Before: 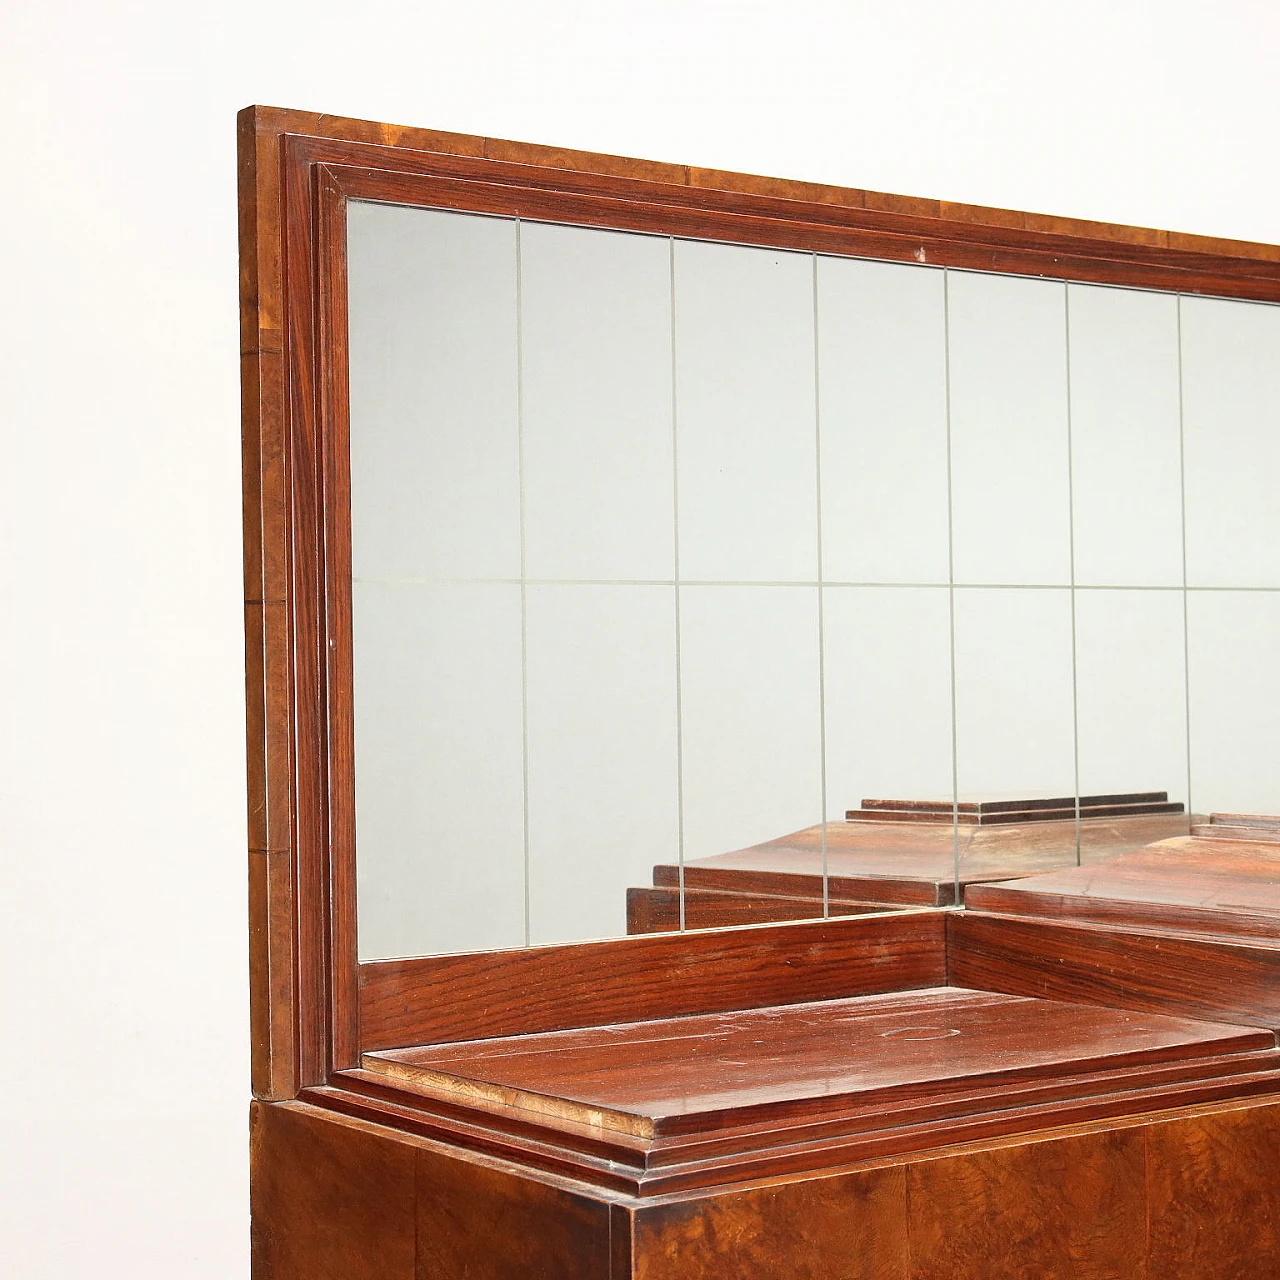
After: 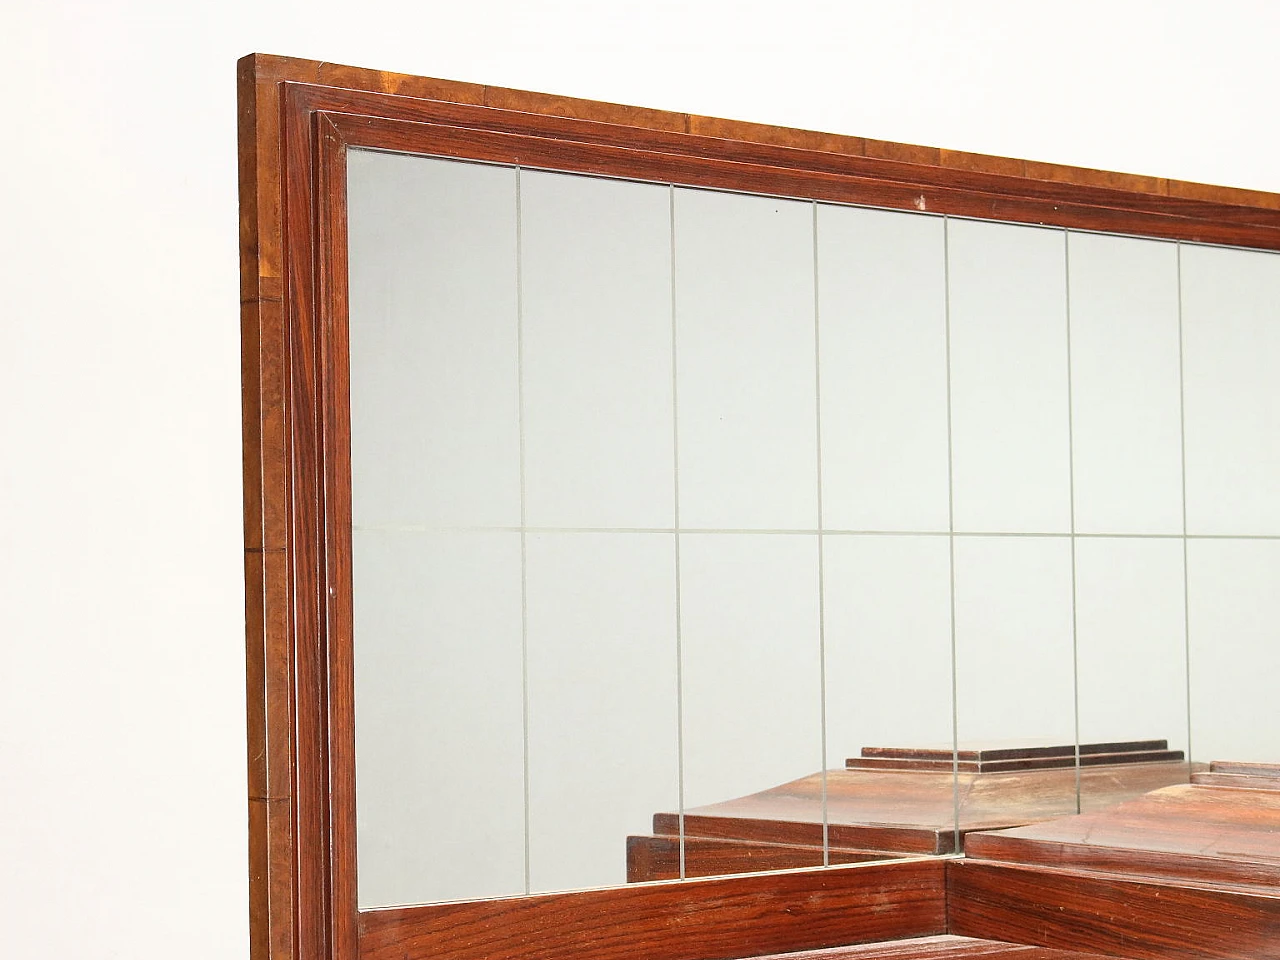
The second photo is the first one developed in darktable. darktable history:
crop: top 4.108%, bottom 20.854%
